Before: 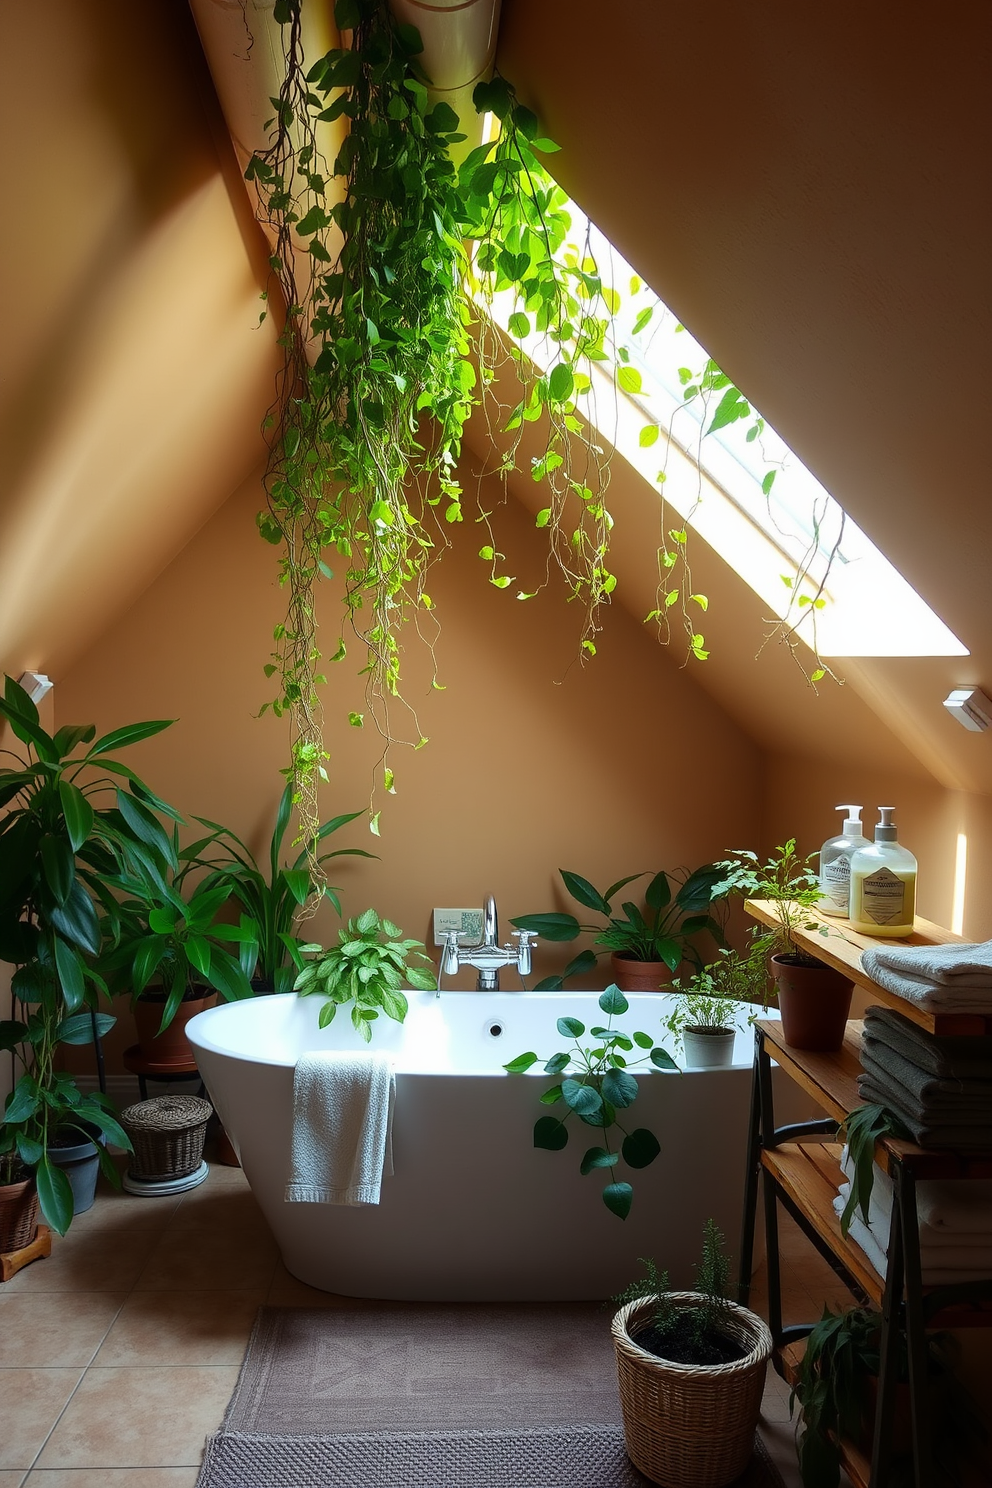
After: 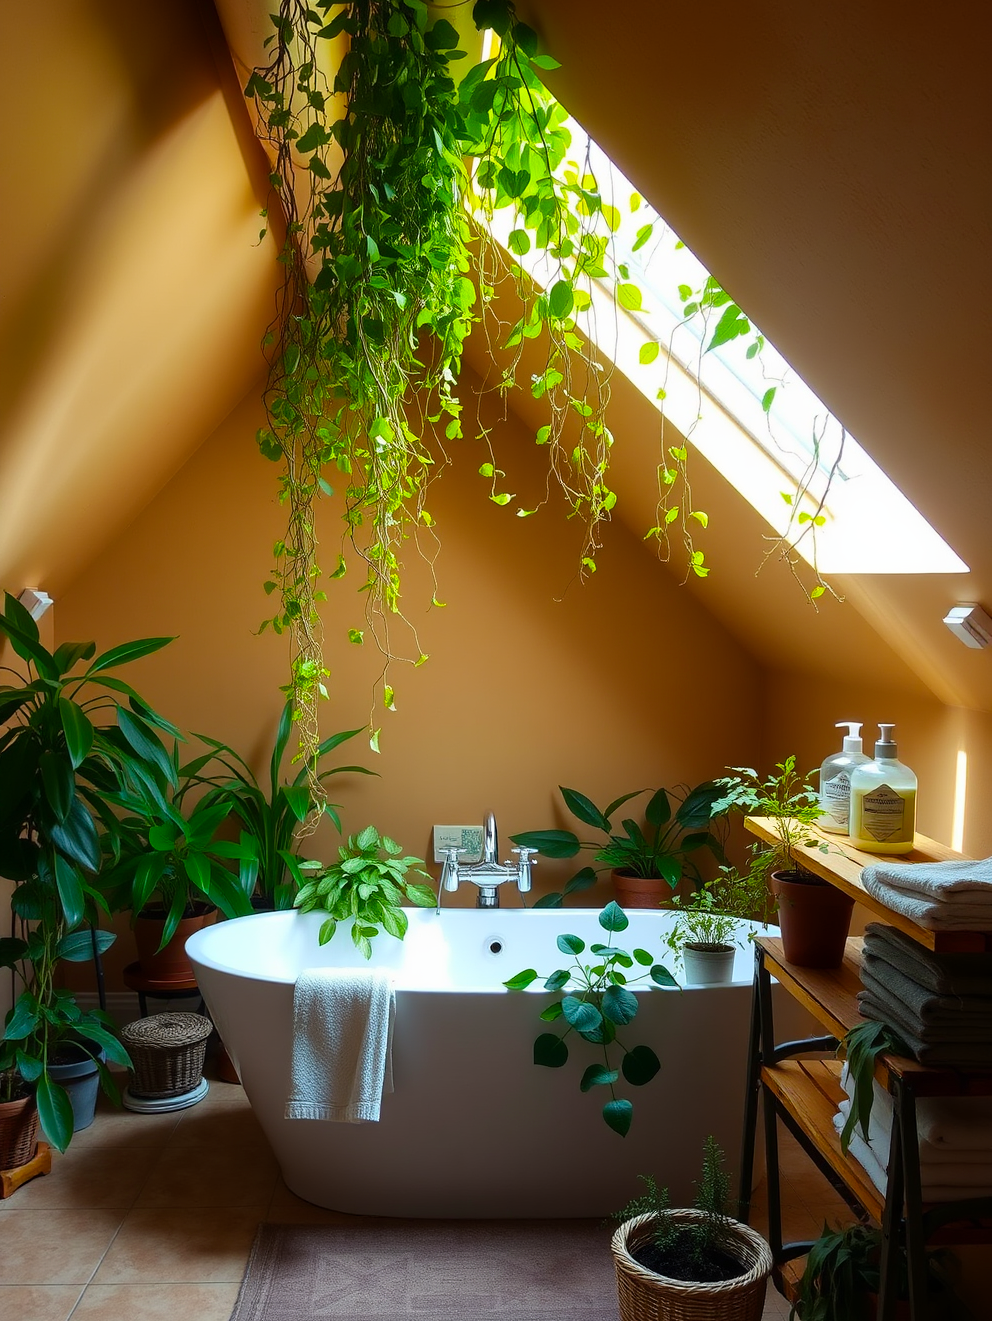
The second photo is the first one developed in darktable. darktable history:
crop and rotate: top 5.609%, bottom 5.609%
color balance rgb: perceptual saturation grading › global saturation 20%, global vibrance 20%
